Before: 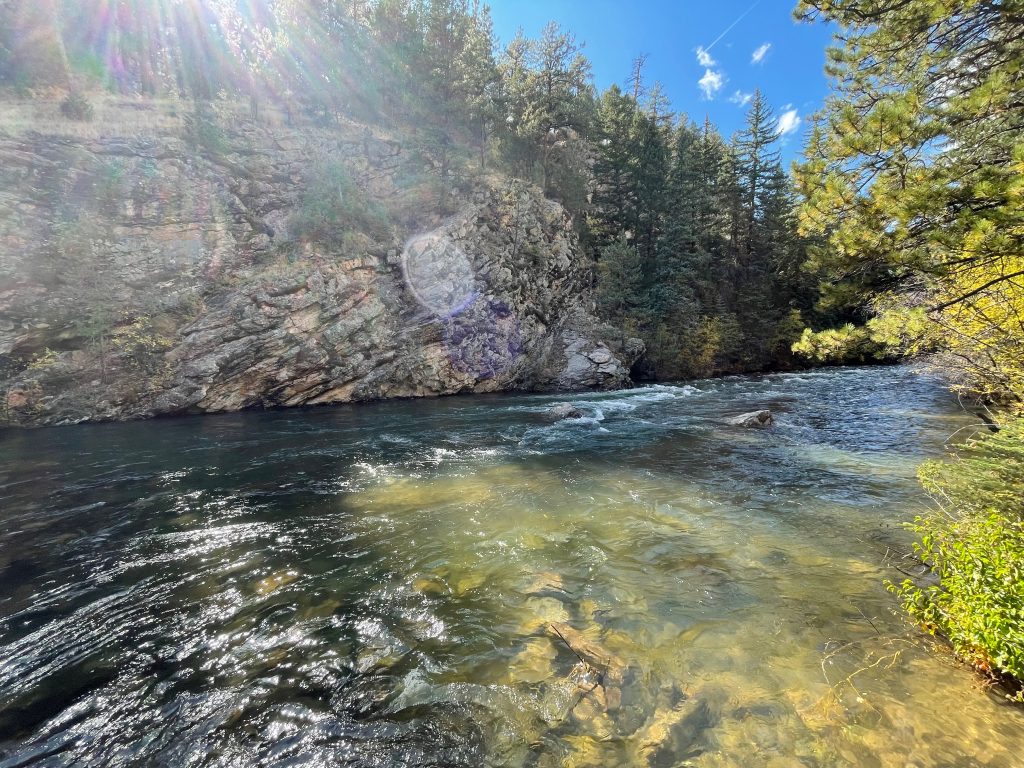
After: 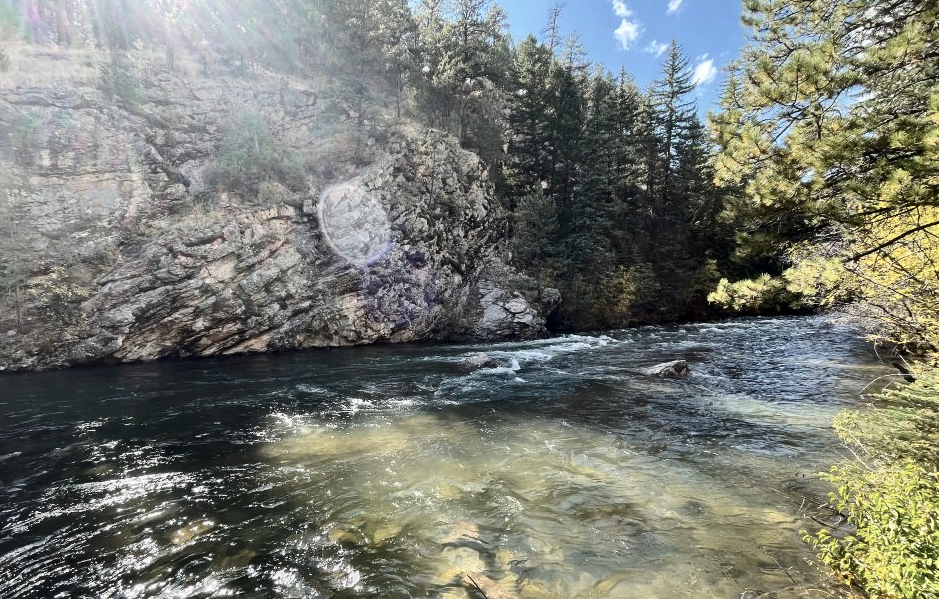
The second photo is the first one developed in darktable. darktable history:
crop: left 8.26%, top 6.599%, bottom 15.371%
contrast brightness saturation: contrast 0.251, saturation -0.314
